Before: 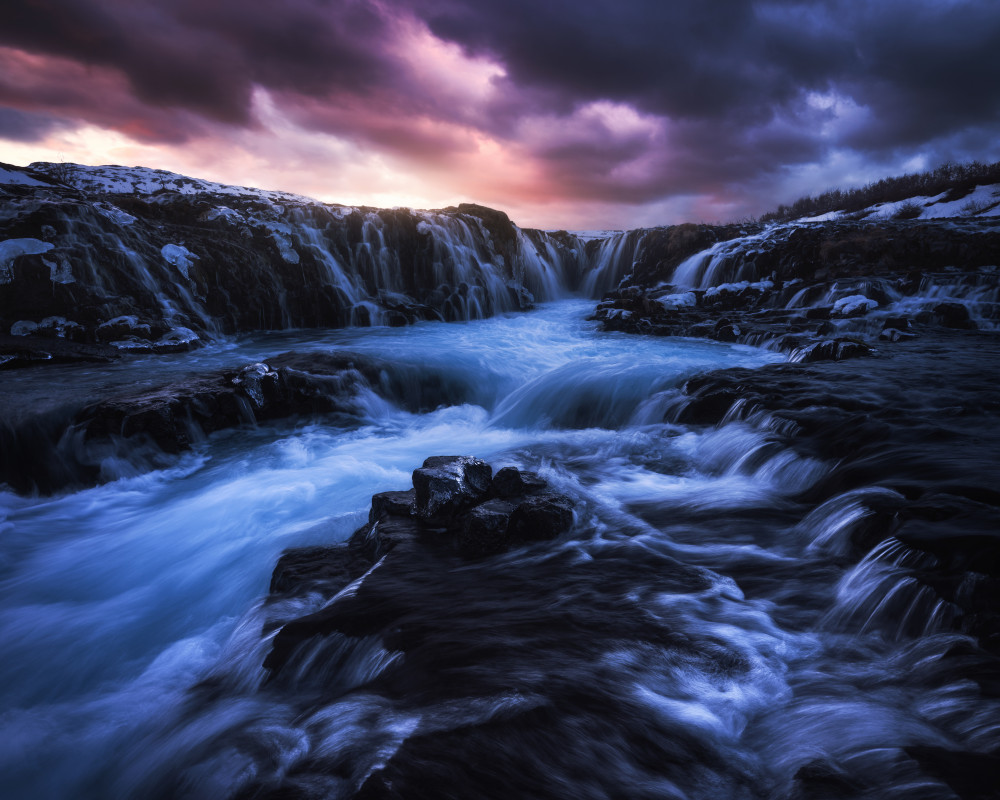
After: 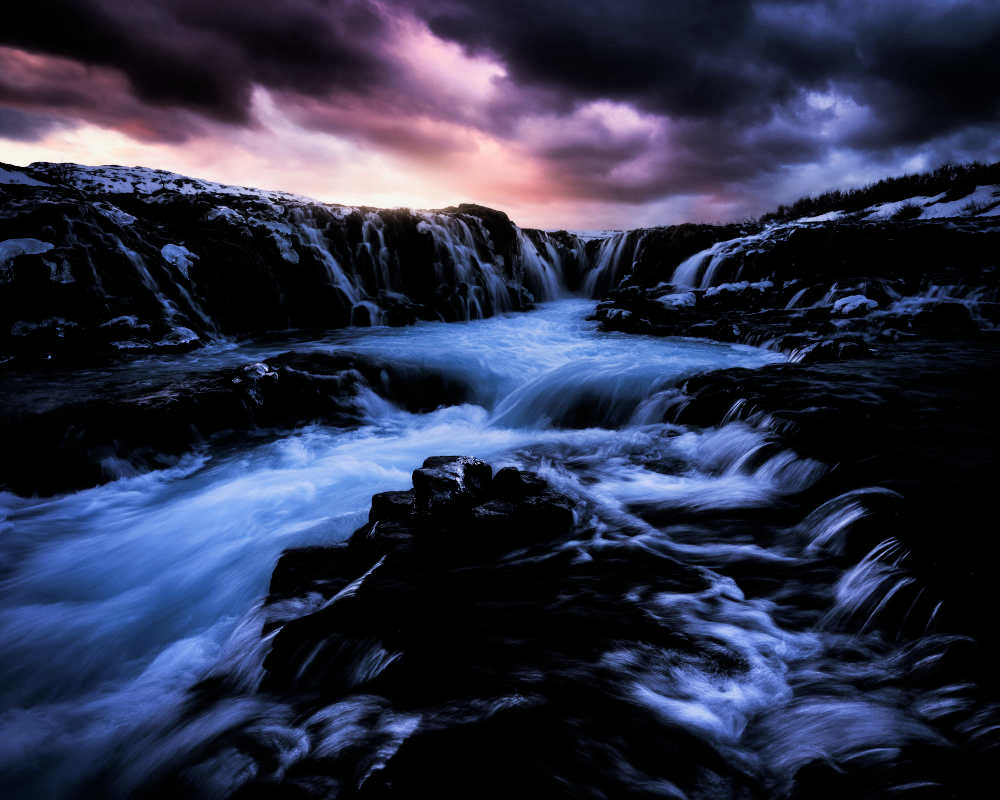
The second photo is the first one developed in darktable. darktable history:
filmic rgb: black relative exposure -4.04 EV, white relative exposure 2.99 EV, threshold 2.96 EV, hardness 3.02, contrast 1.51, enable highlight reconstruction true
